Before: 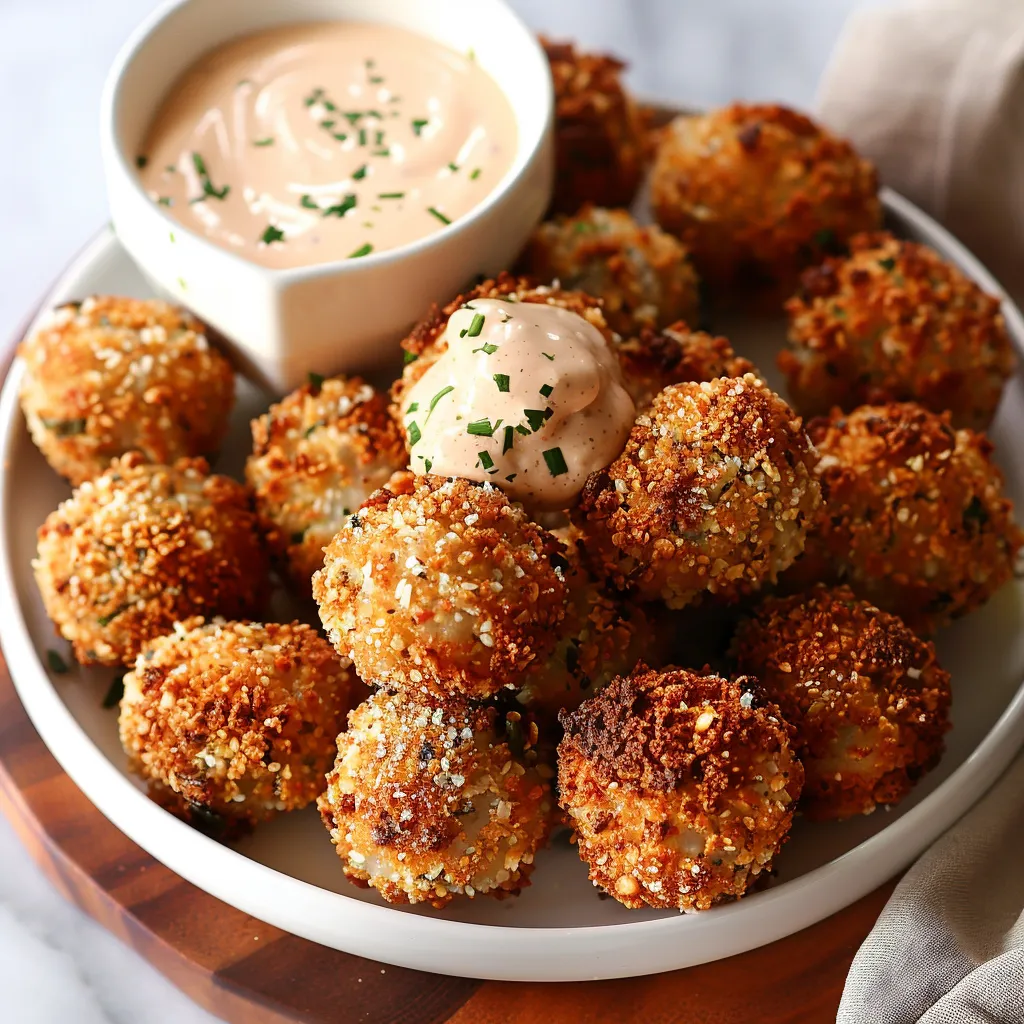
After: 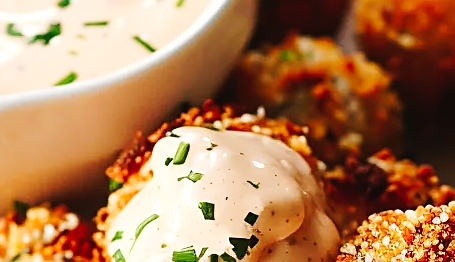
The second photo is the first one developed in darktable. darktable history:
crop: left 28.823%, top 16.822%, right 26.69%, bottom 57.539%
tone curve: curves: ch0 [(0, 0.023) (0.103, 0.087) (0.295, 0.297) (0.445, 0.531) (0.553, 0.665) (0.735, 0.843) (0.994, 1)]; ch1 [(0, 0) (0.414, 0.395) (0.447, 0.447) (0.485, 0.495) (0.512, 0.523) (0.542, 0.581) (0.581, 0.632) (0.646, 0.715) (1, 1)]; ch2 [(0, 0) (0.369, 0.388) (0.449, 0.431) (0.478, 0.471) (0.516, 0.517) (0.579, 0.624) (0.674, 0.775) (1, 1)], preserve colors none
sharpen: amount 0.49
